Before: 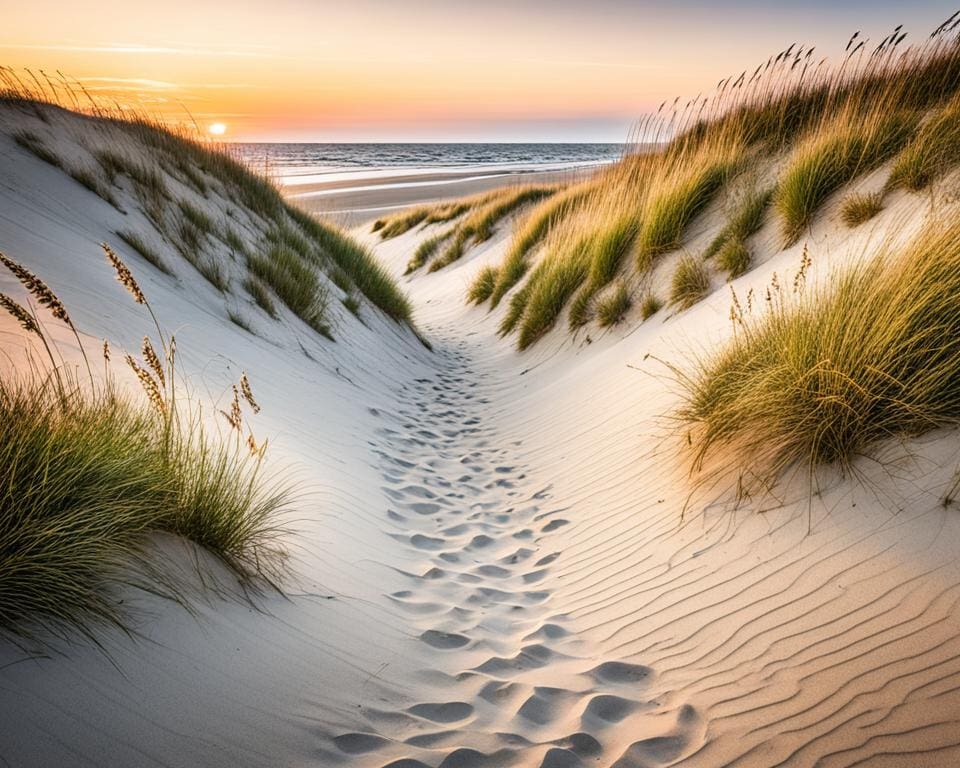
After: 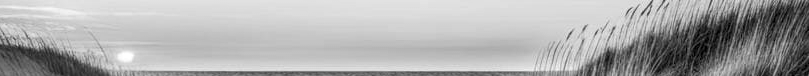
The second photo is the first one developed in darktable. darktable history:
white balance: red 0.974, blue 1.044
local contrast: on, module defaults
crop and rotate: left 9.644%, top 9.491%, right 6.021%, bottom 80.509%
monochrome: a -35.87, b 49.73, size 1.7
